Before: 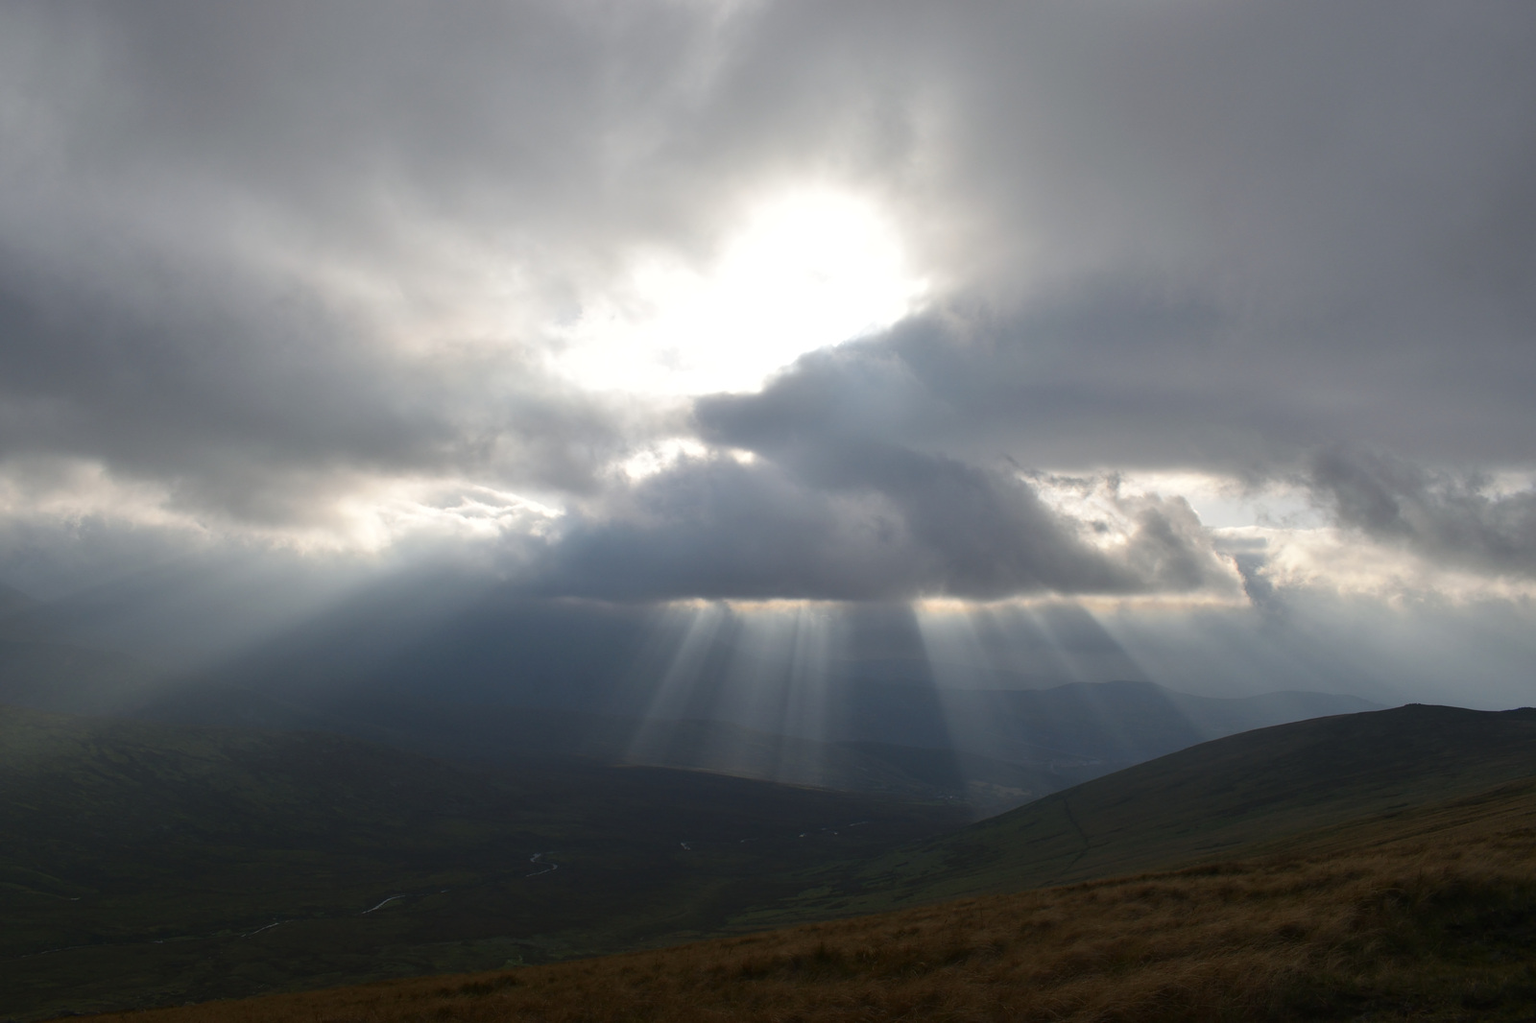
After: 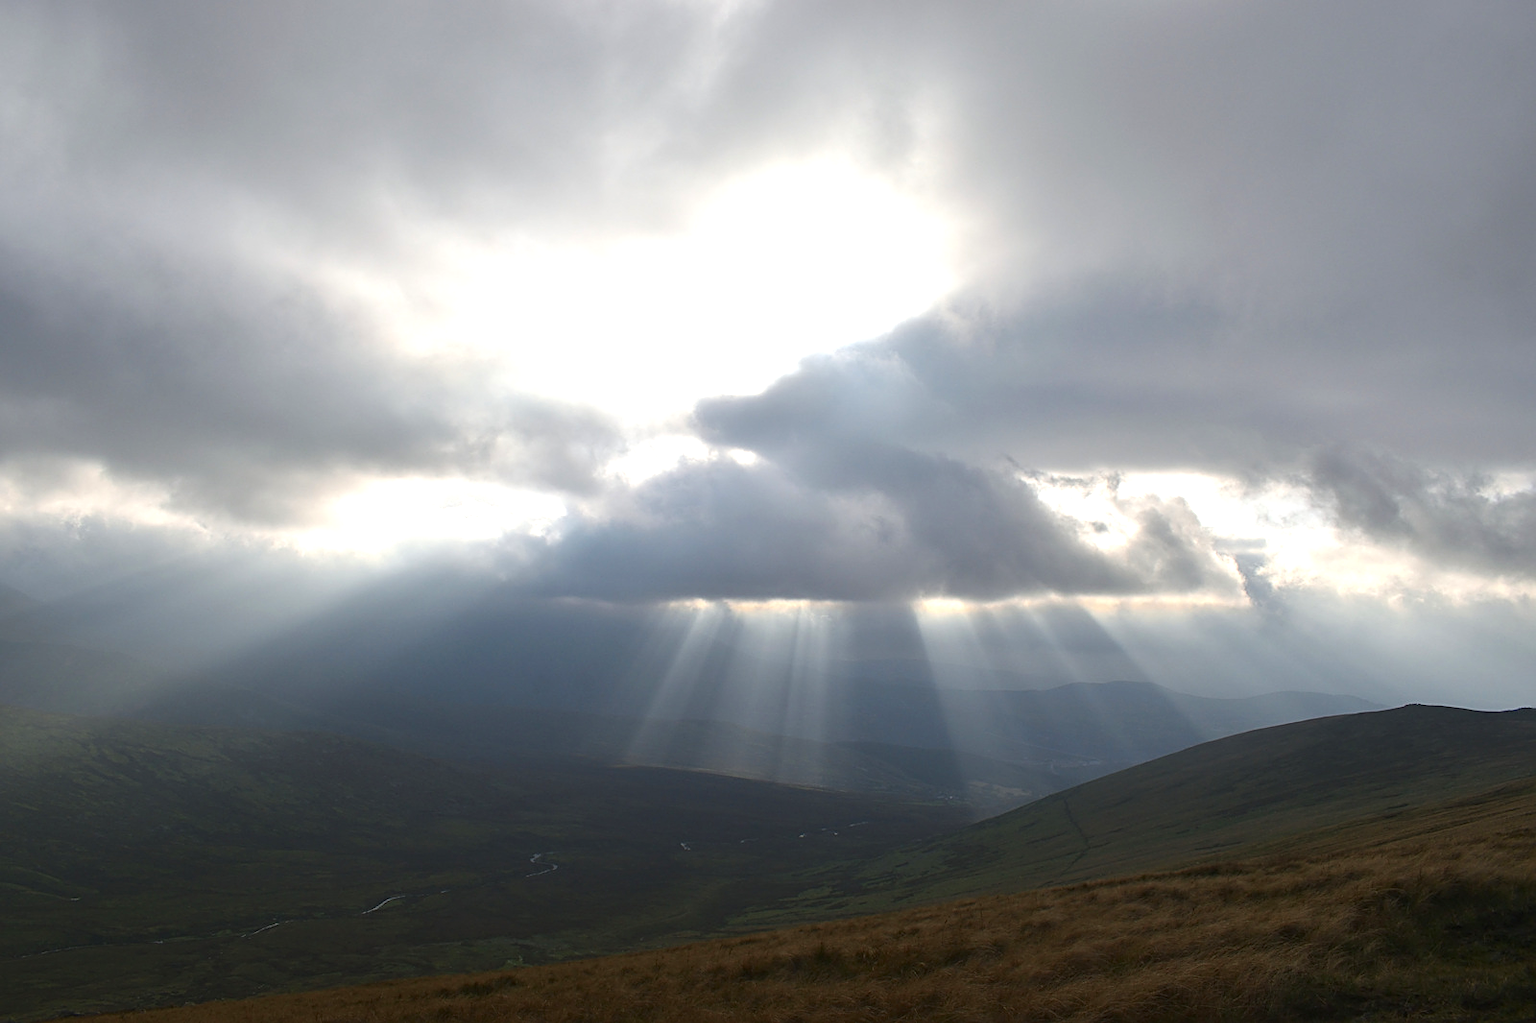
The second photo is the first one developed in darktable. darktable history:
exposure: black level correction 0, exposure 0.698 EV, compensate highlight preservation false
sharpen: on, module defaults
color calibration: illuminant same as pipeline (D50), x 0.346, y 0.359, temperature 4974.06 K
